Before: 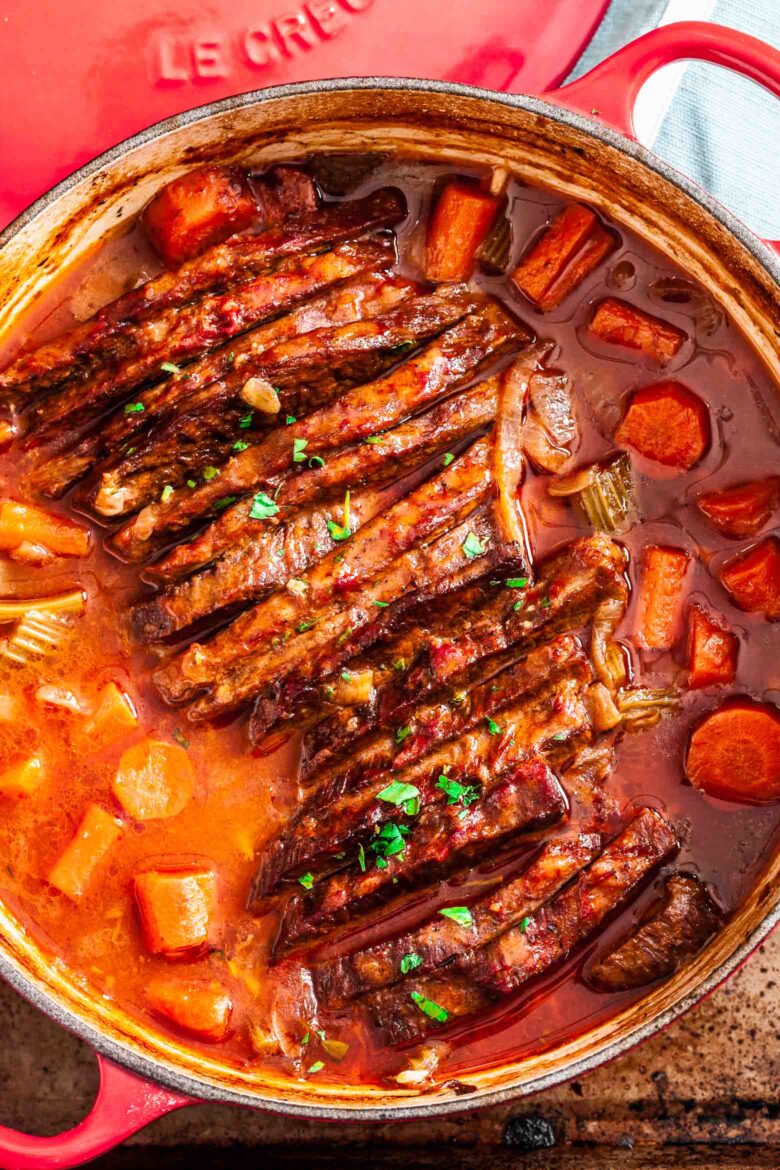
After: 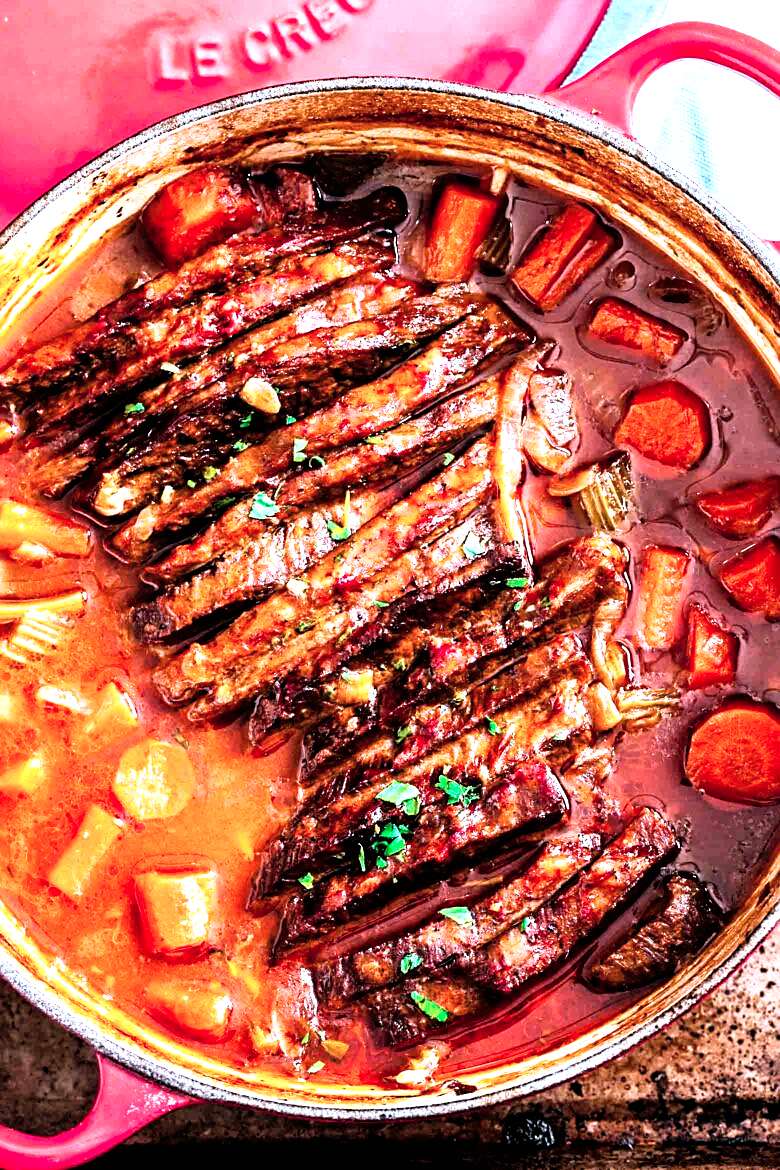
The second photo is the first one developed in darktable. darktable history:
sharpen: on, module defaults
white balance: red 0.967, blue 1.049
levels: levels [0, 0.374, 0.749]
color correction: highlights a* -2.24, highlights b* -18.1
filmic rgb: black relative exposure -5 EV, hardness 2.88, contrast 1.3, highlights saturation mix -30%
